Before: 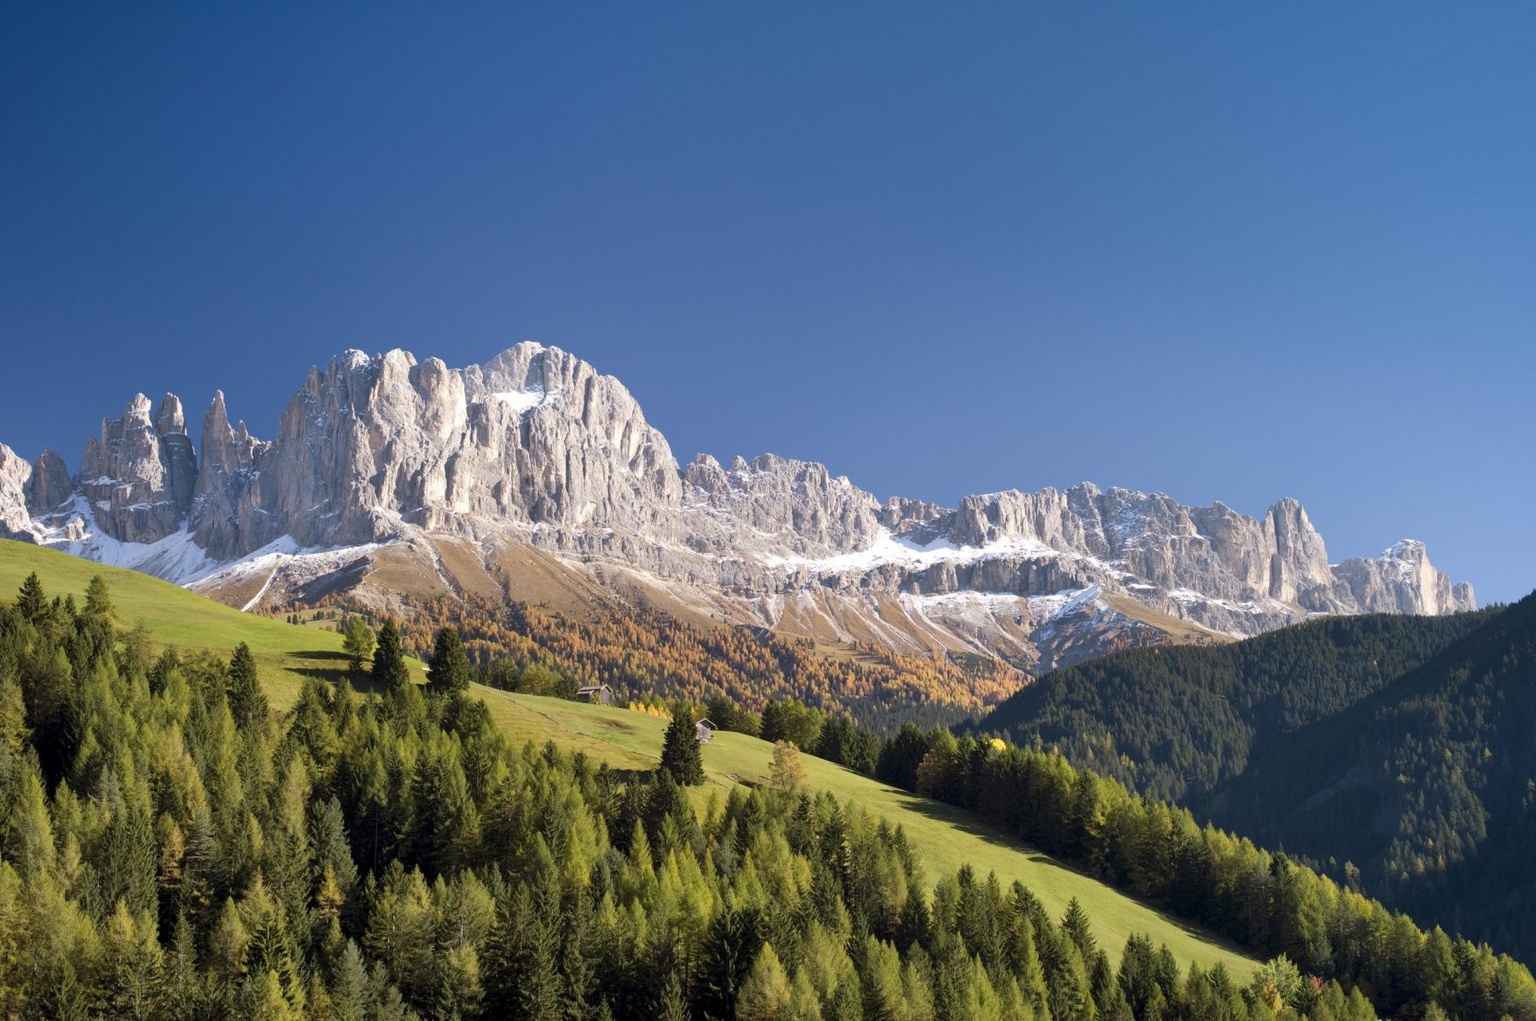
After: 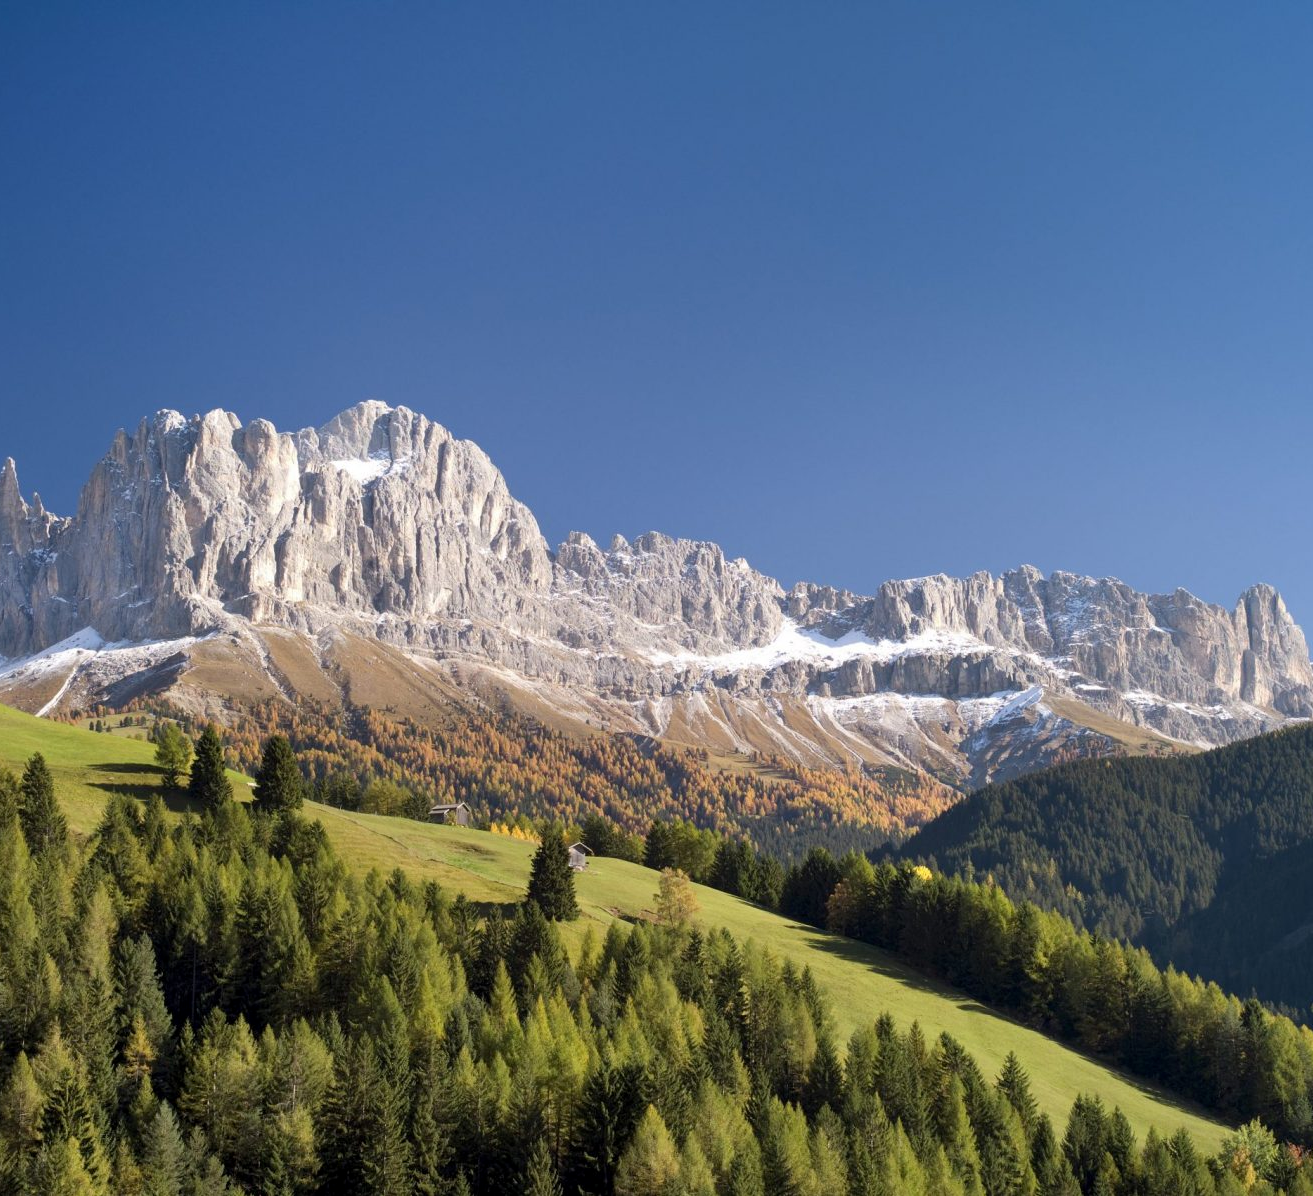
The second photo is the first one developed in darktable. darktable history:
exposure: black level correction 0.001, compensate exposure bias true, compensate highlight preservation false
crop: left 13.739%, top 0%, right 13.301%
